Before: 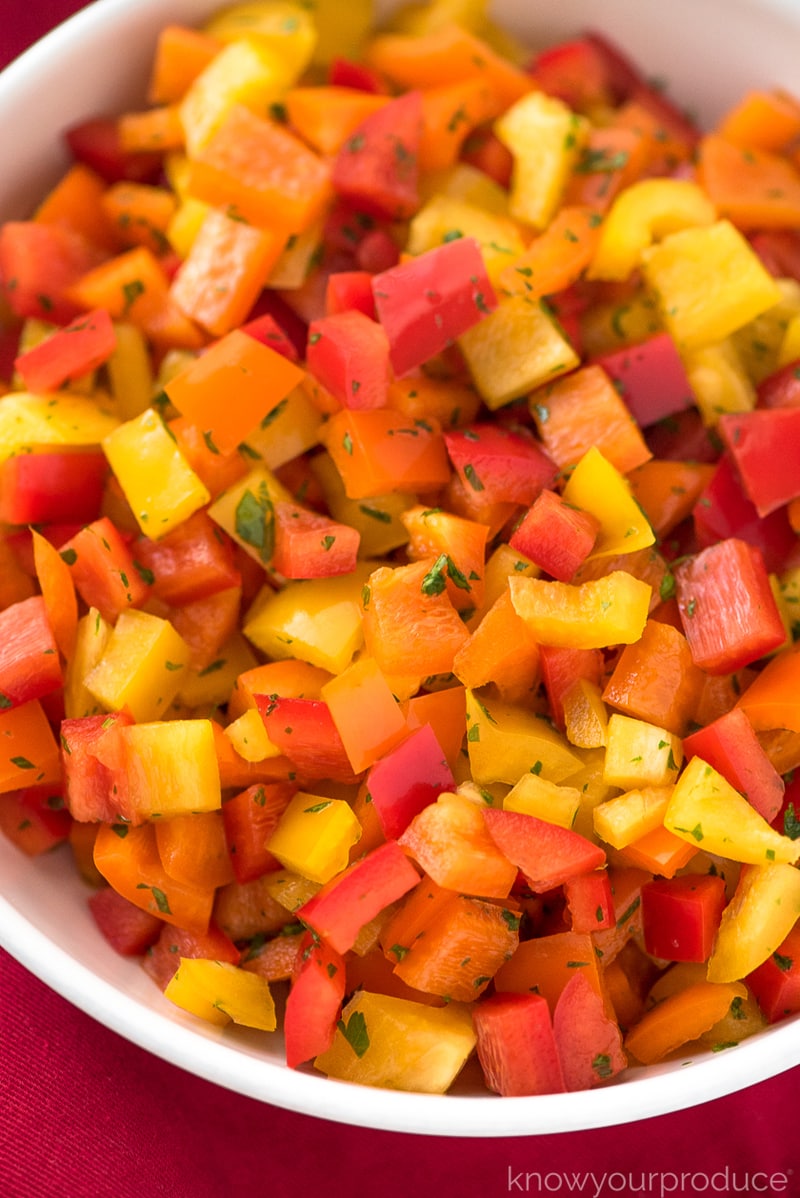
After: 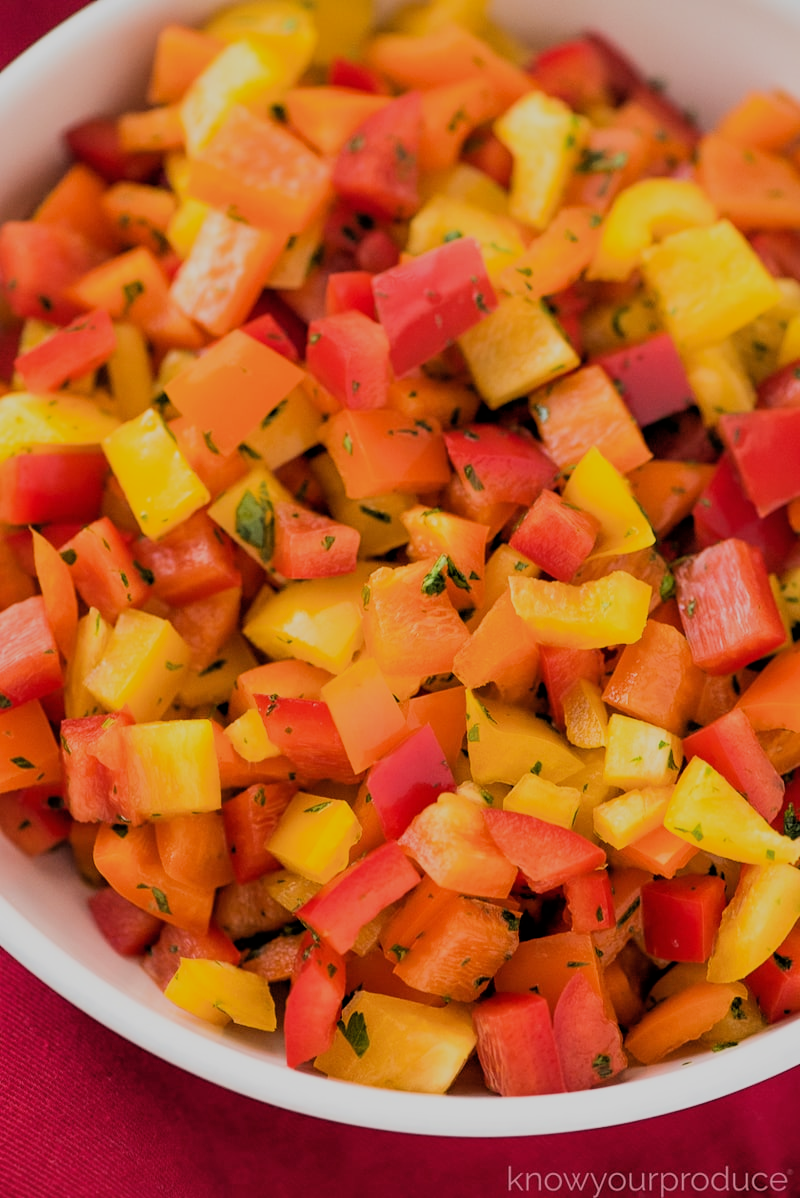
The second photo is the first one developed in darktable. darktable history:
filmic rgb: black relative exposure -3.21 EV, white relative exposure 7.02 EV, hardness 1.46, contrast 1.35
shadows and highlights: shadows 25, highlights -25
